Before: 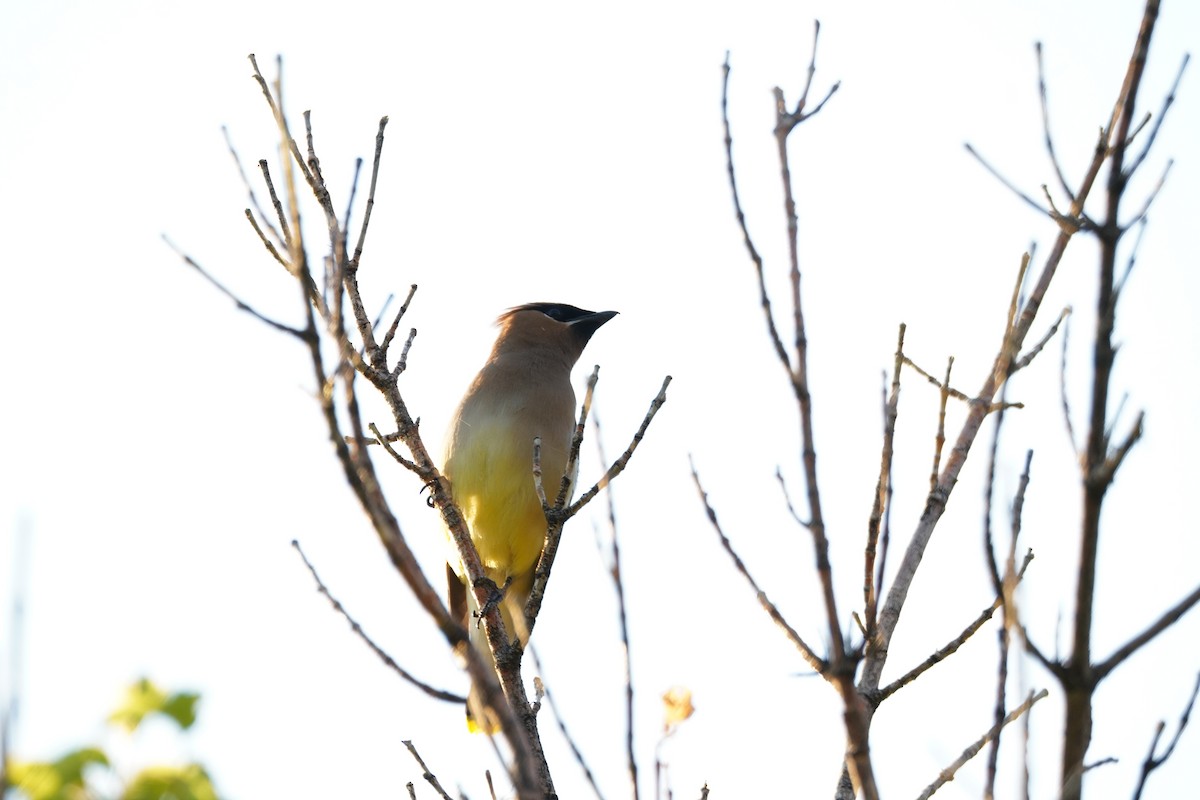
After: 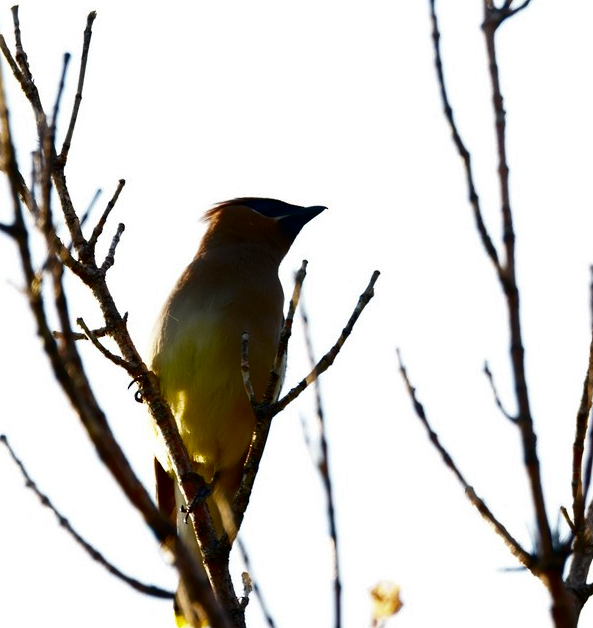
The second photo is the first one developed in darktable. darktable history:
contrast brightness saturation: contrast 0.09, brightness -0.59, saturation 0.17
crop and rotate: angle 0.02°, left 24.353%, top 13.219%, right 26.156%, bottom 8.224%
